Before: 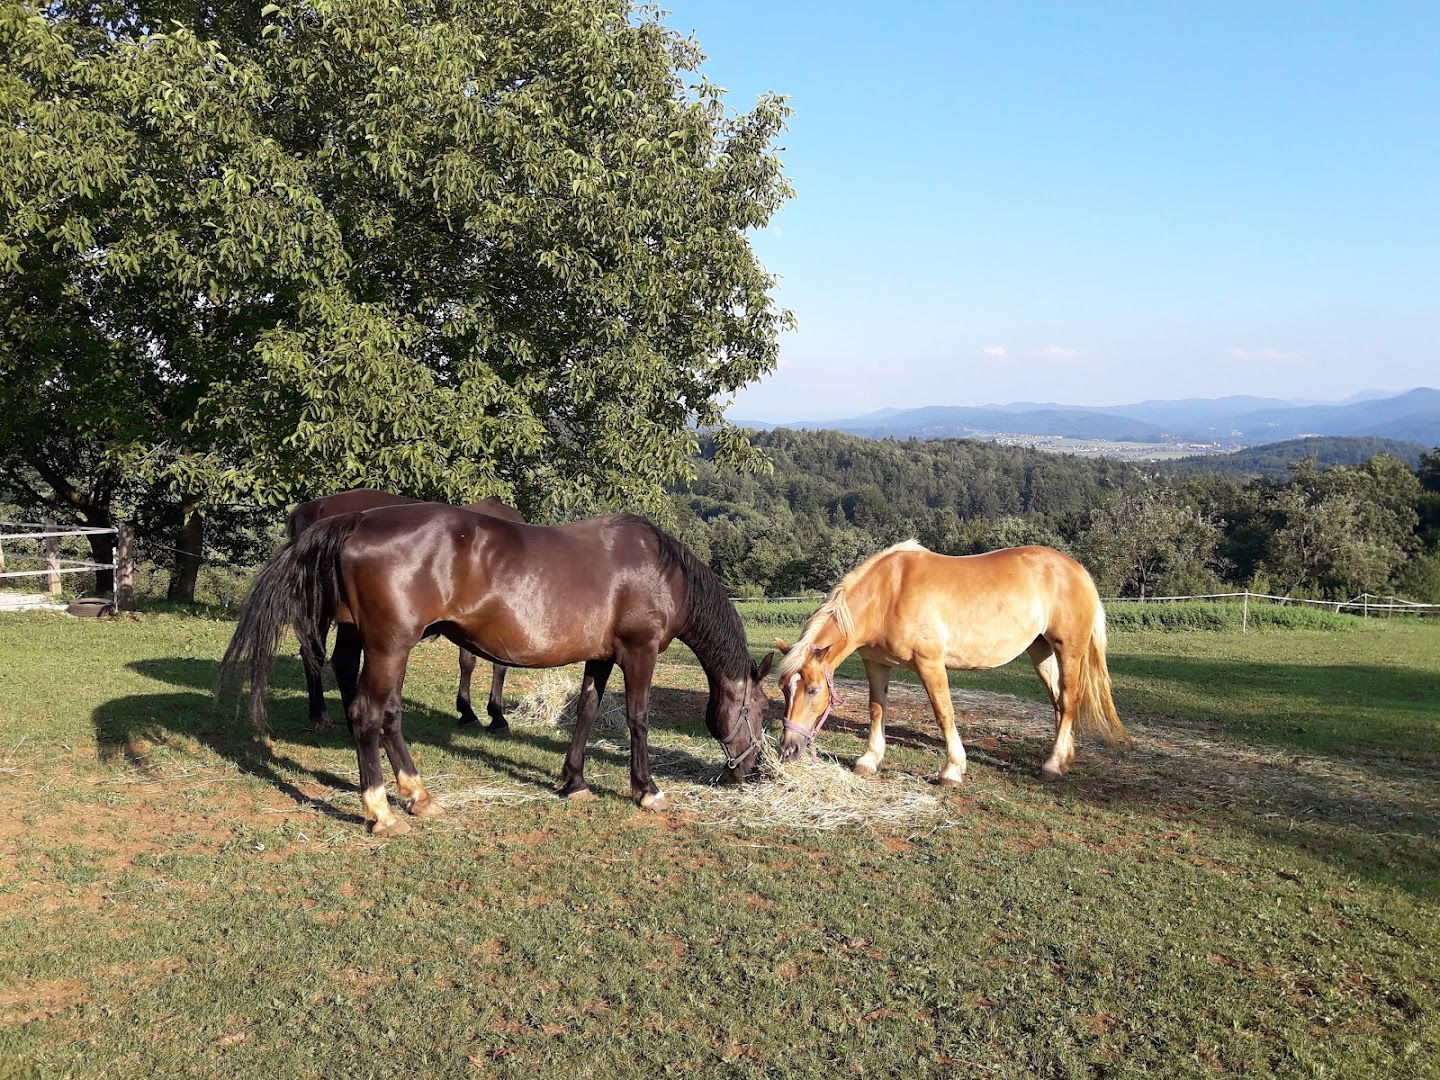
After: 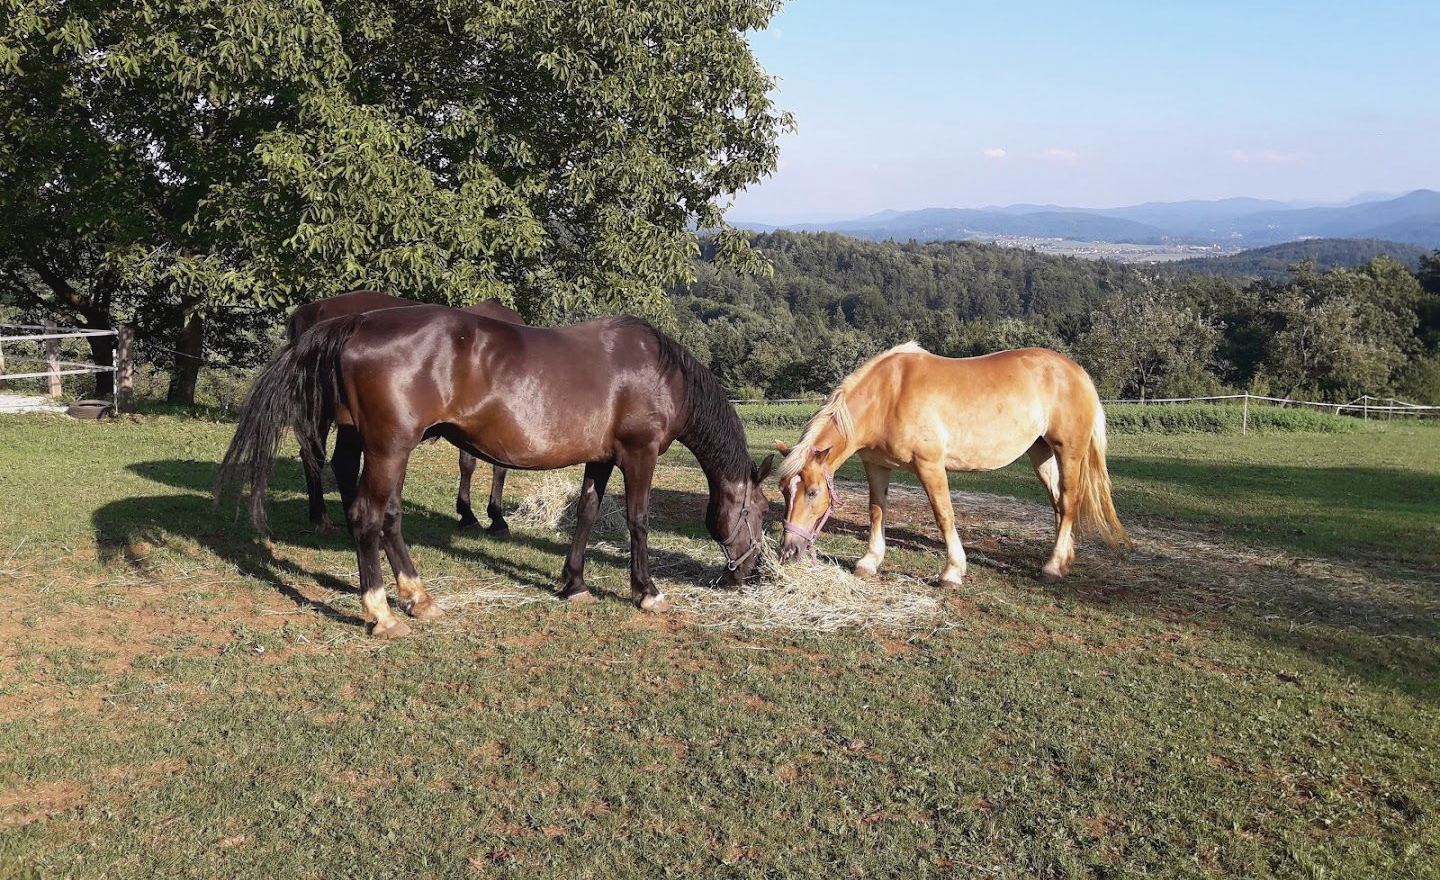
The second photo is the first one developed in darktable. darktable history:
contrast brightness saturation: contrast -0.08, brightness -0.04, saturation -0.11
crop and rotate: top 18.507%
white balance: red 1.009, blue 1.027
